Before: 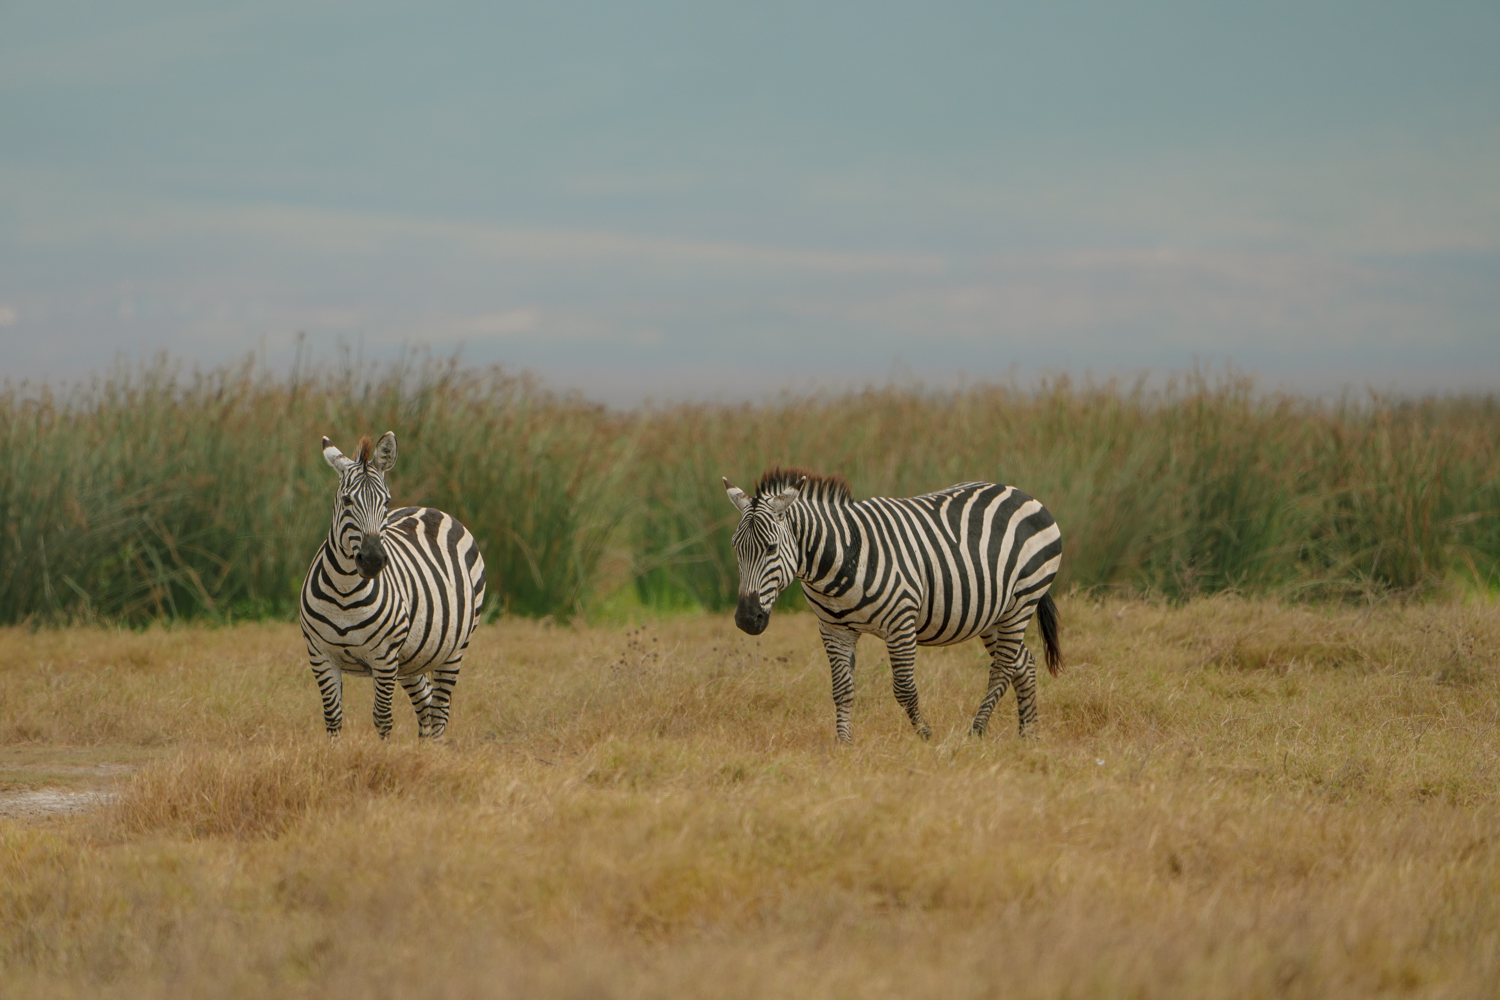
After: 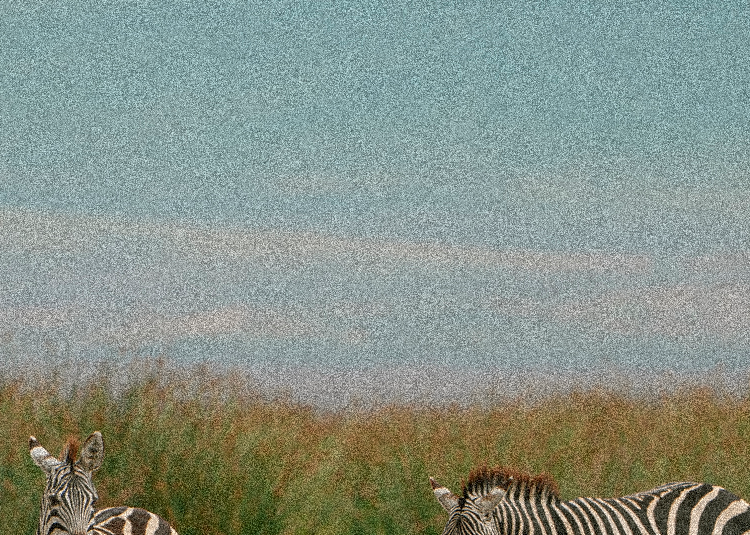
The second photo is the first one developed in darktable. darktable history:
contrast brightness saturation: contrast 0.08, saturation 0.02
grain: coarseness 3.75 ISO, strength 100%, mid-tones bias 0%
crop: left 19.556%, right 30.401%, bottom 46.458%
